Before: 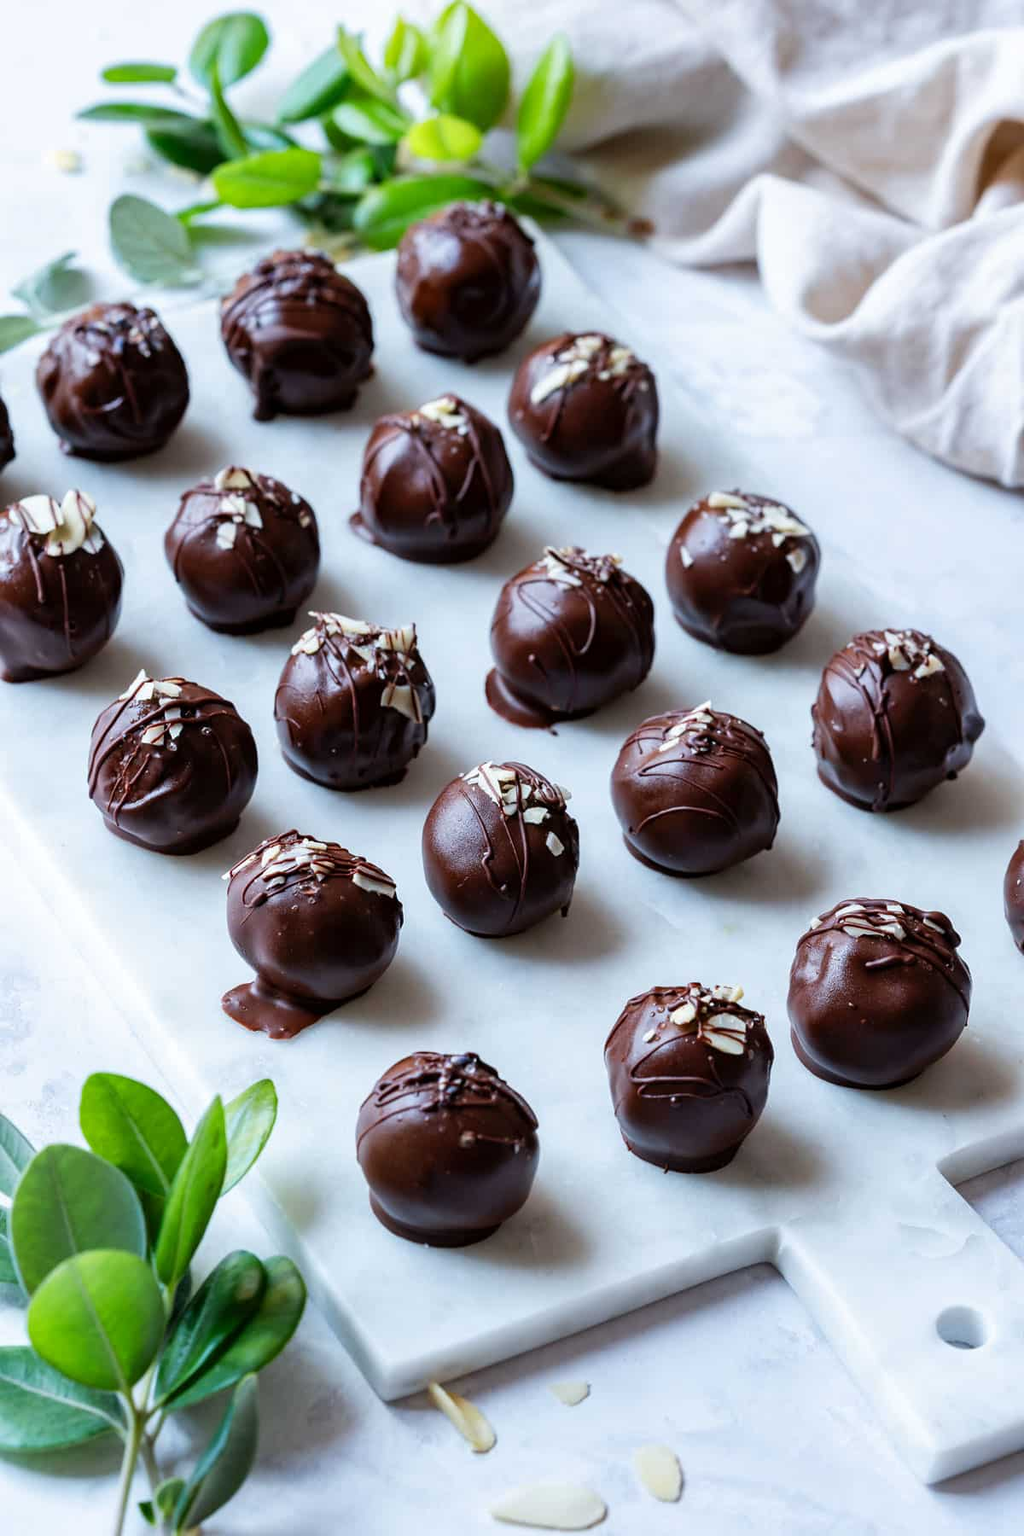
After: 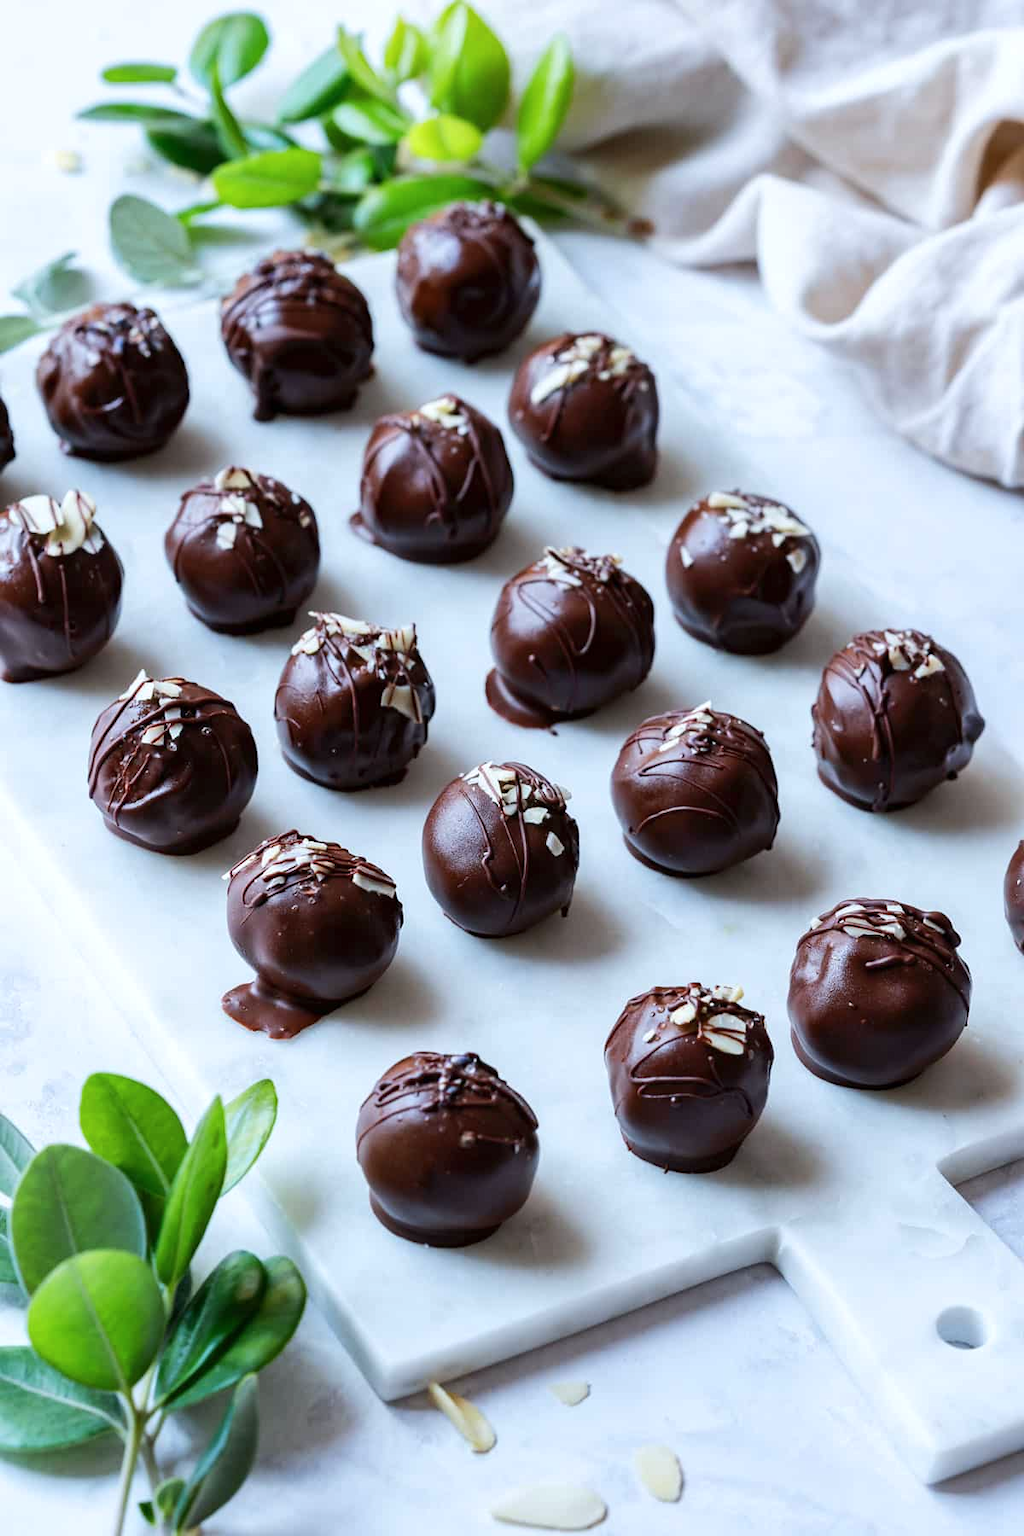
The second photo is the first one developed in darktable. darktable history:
tone equalizer: -8 EV -0.417 EV, -7 EV -0.389 EV, -6 EV -0.333 EV, -5 EV -0.222 EV, -3 EV 0.222 EV, -2 EV 0.333 EV, -1 EV 0.389 EV, +0 EV 0.417 EV, edges refinement/feathering 500, mask exposure compensation -1.57 EV, preserve details no
white balance: red 0.982, blue 1.018
color balance rgb: perceptual saturation grading › global saturation -0.31%, global vibrance -8%, contrast -13%, saturation formula JzAzBz (2021)
